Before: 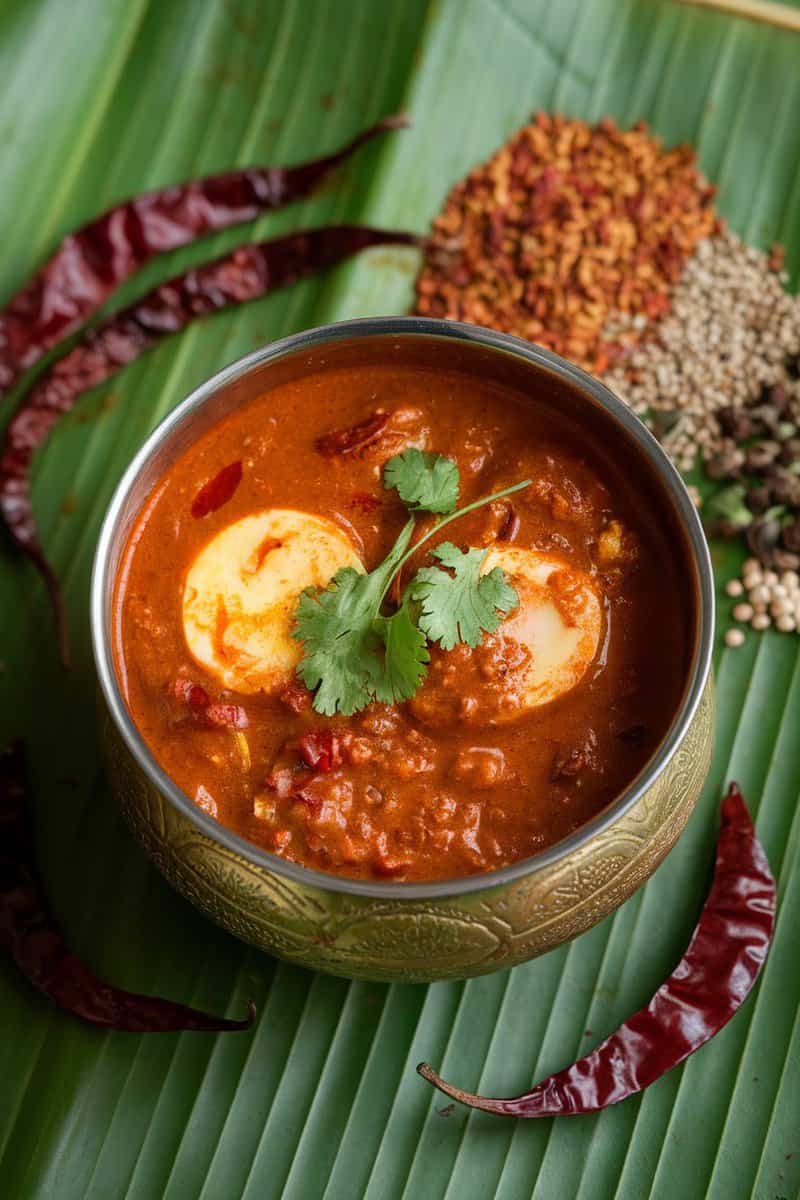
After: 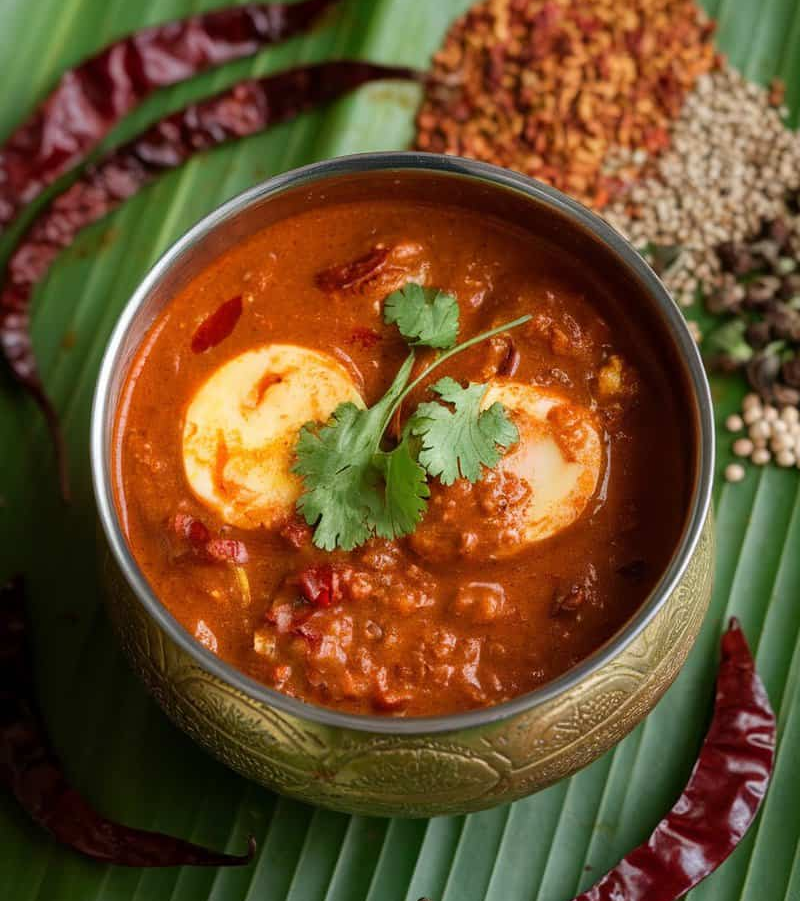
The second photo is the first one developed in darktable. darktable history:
crop: top 13.784%, bottom 11.059%
